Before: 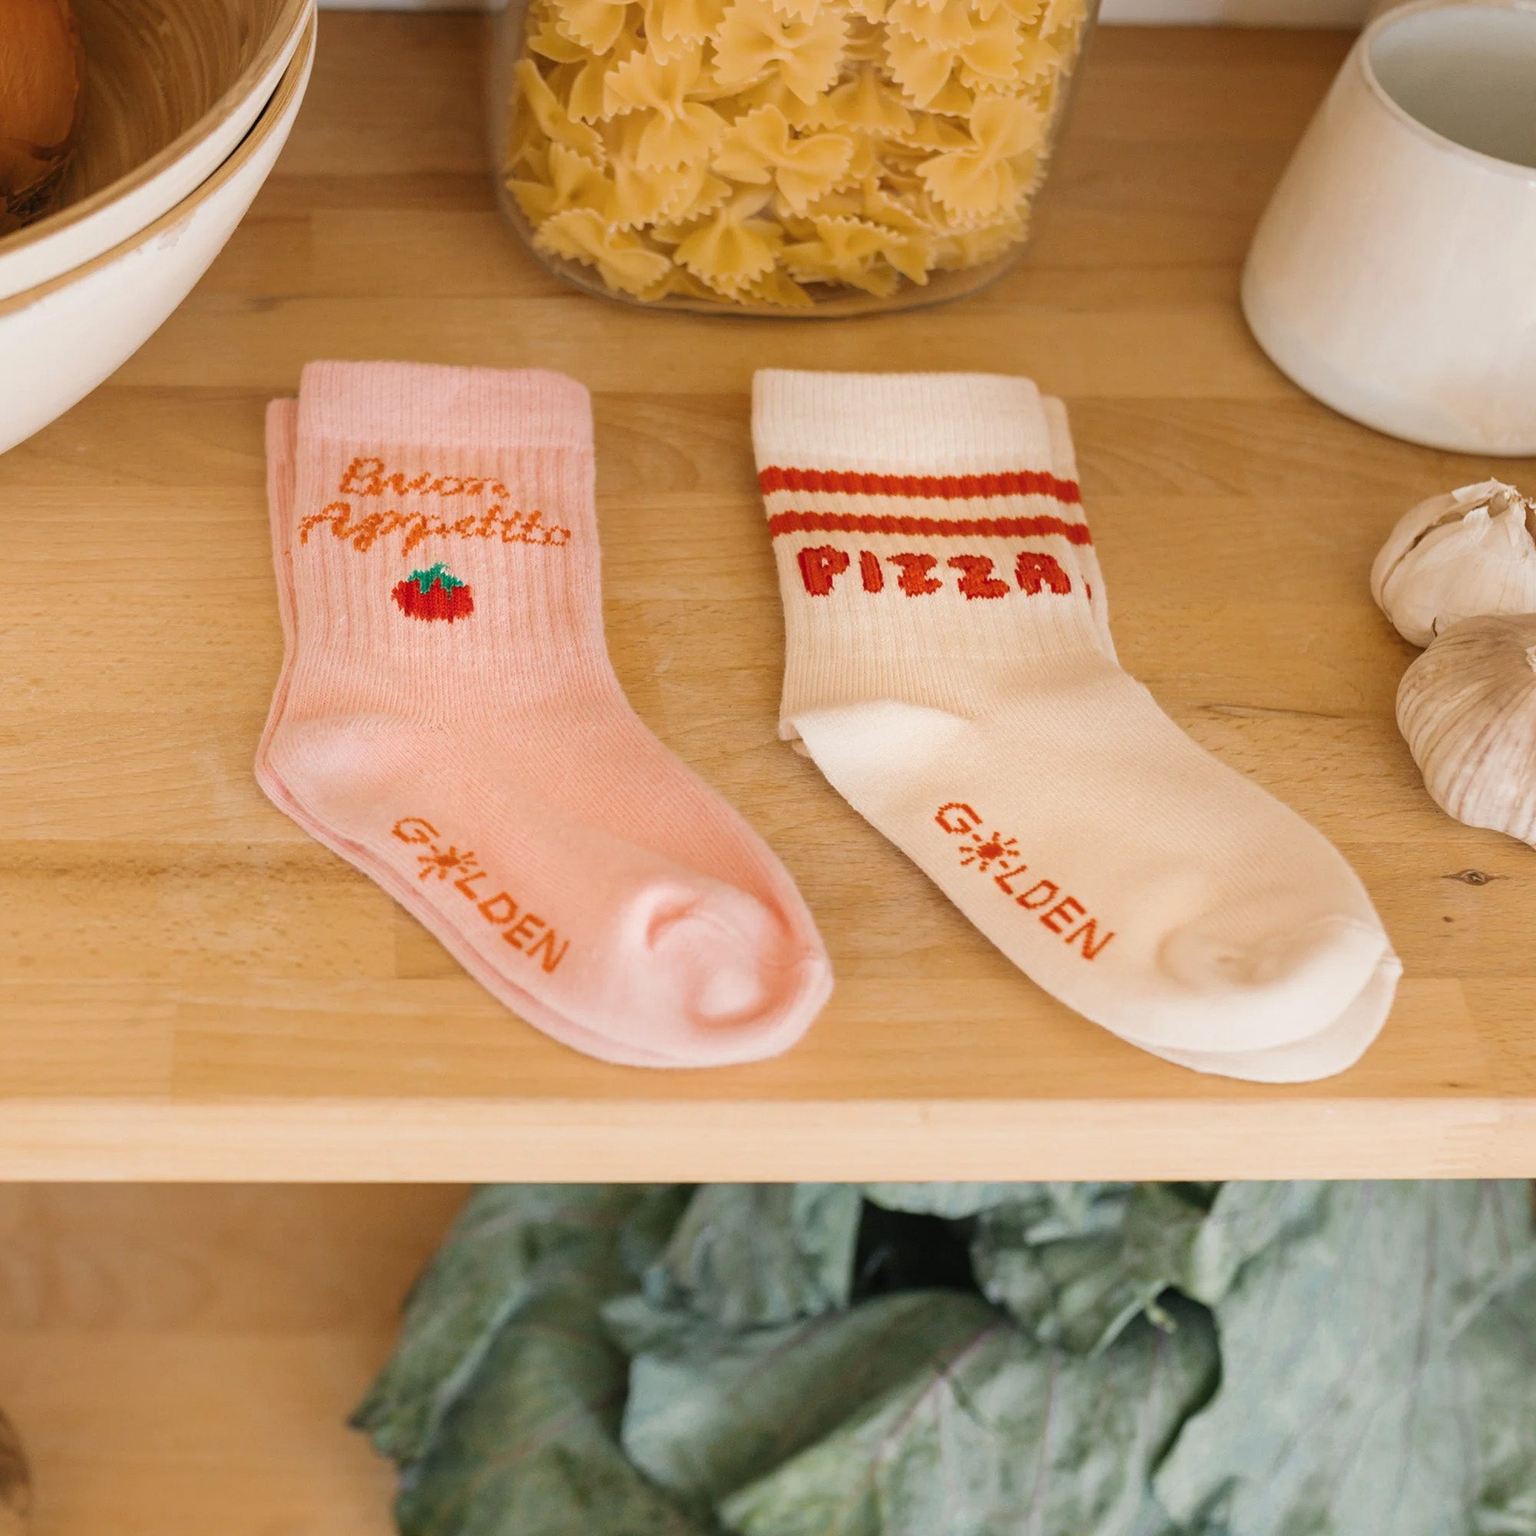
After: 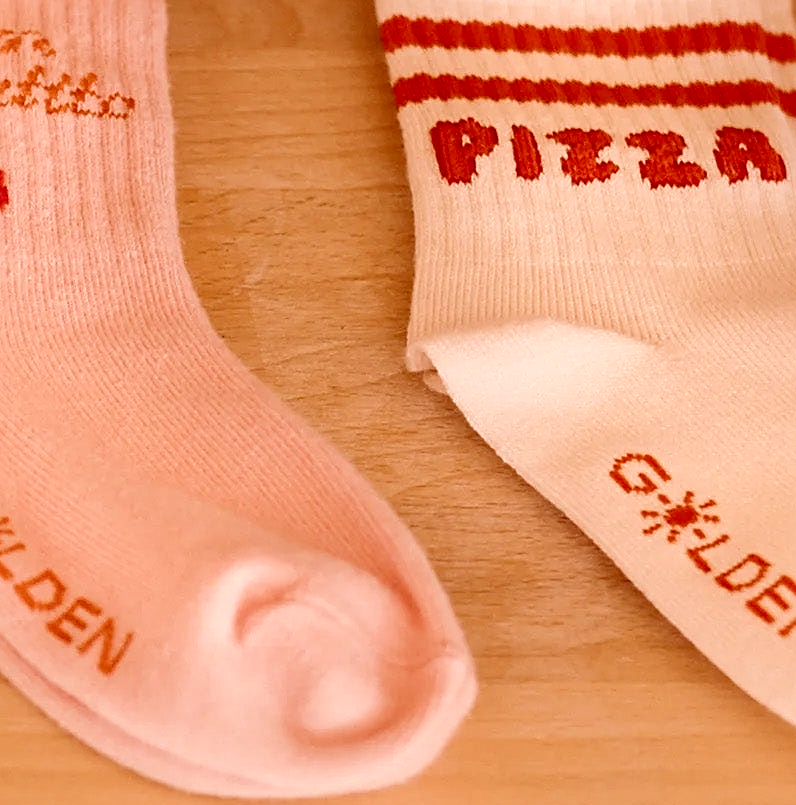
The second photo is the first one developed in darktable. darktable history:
sharpen: on, module defaults
crop: left 30.411%, top 29.632%, right 29.776%, bottom 30.099%
local contrast: mode bilateral grid, contrast 24, coarseness 50, detail 123%, midtone range 0.2
tone equalizer: mask exposure compensation -0.498 EV
color correction: highlights a* 9.53, highlights b* 9.03, shadows a* 39.35, shadows b* 39.56, saturation 0.768
